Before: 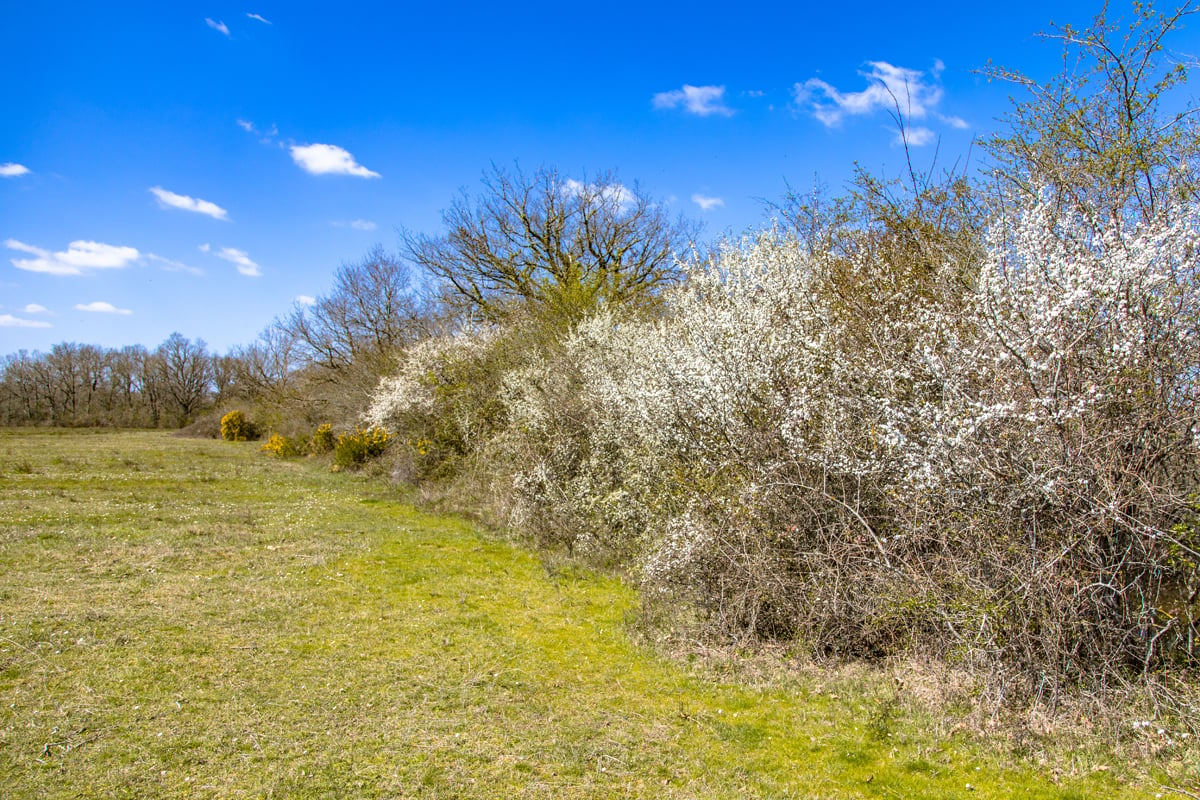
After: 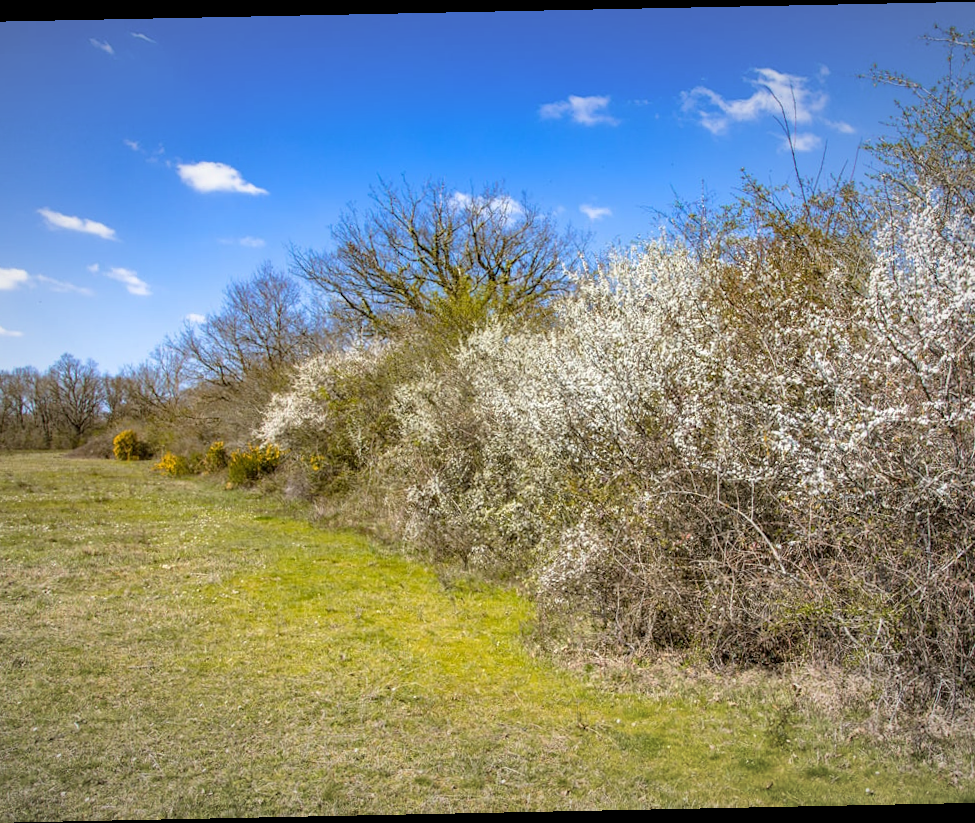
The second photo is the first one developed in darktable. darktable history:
vignetting: fall-off radius 100%, width/height ratio 1.337
rotate and perspective: rotation -1.17°, automatic cropping off
crop and rotate: left 9.597%, right 10.195%
